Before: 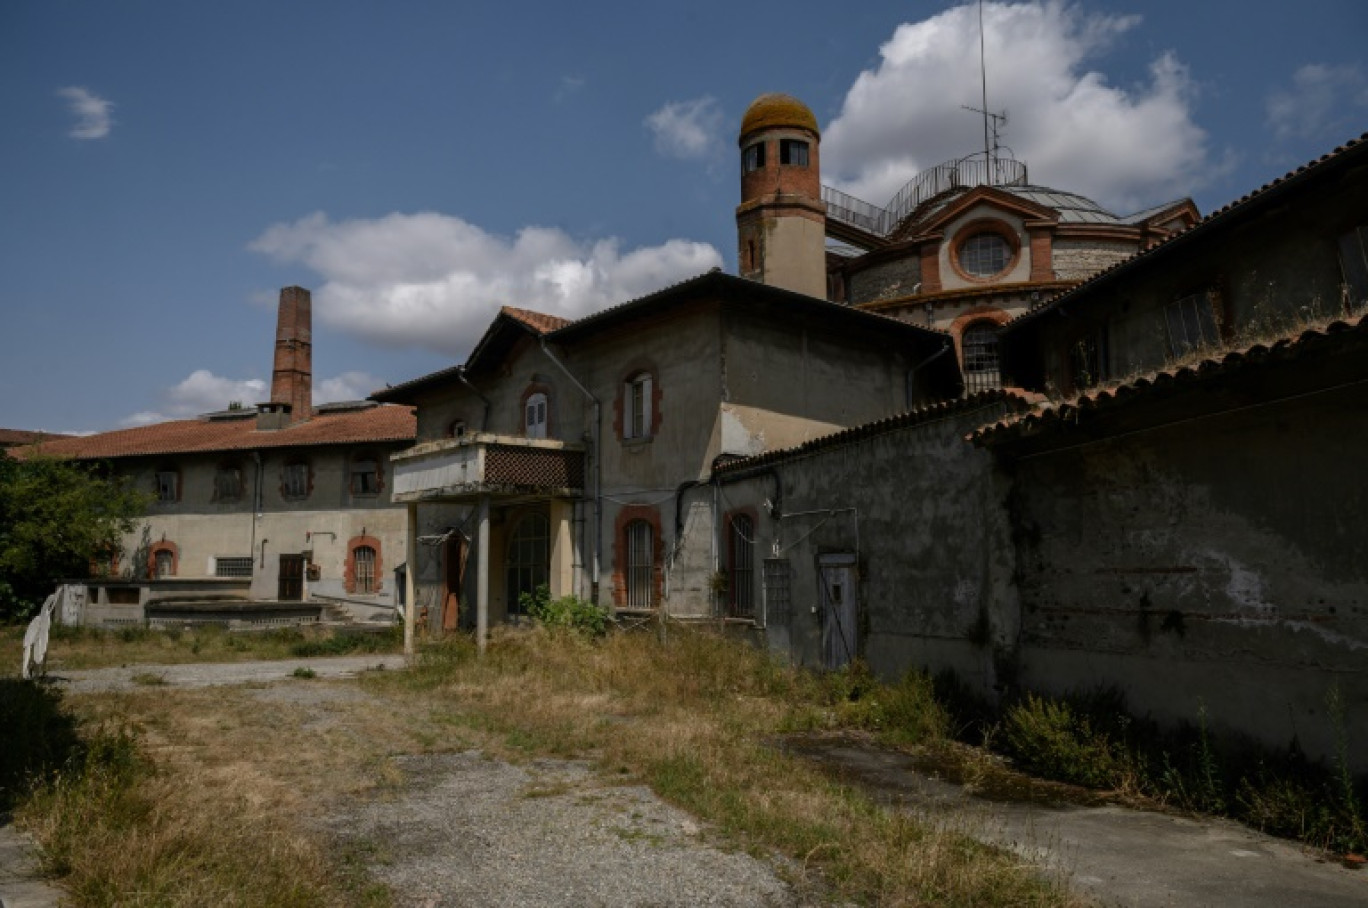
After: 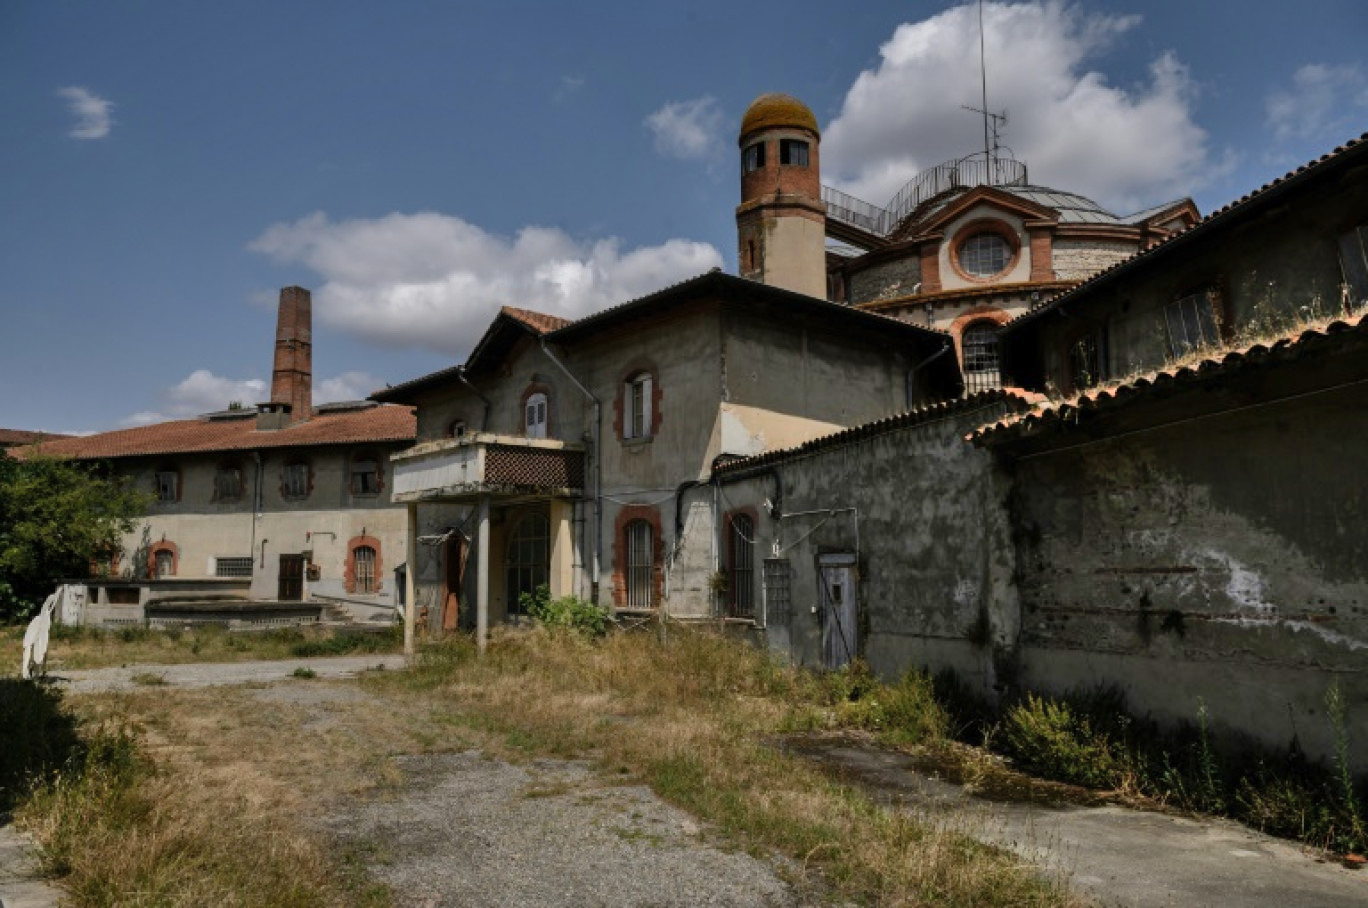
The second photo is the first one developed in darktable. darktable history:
shadows and highlights: shadows 59.77, highlights -60.39, soften with gaussian
